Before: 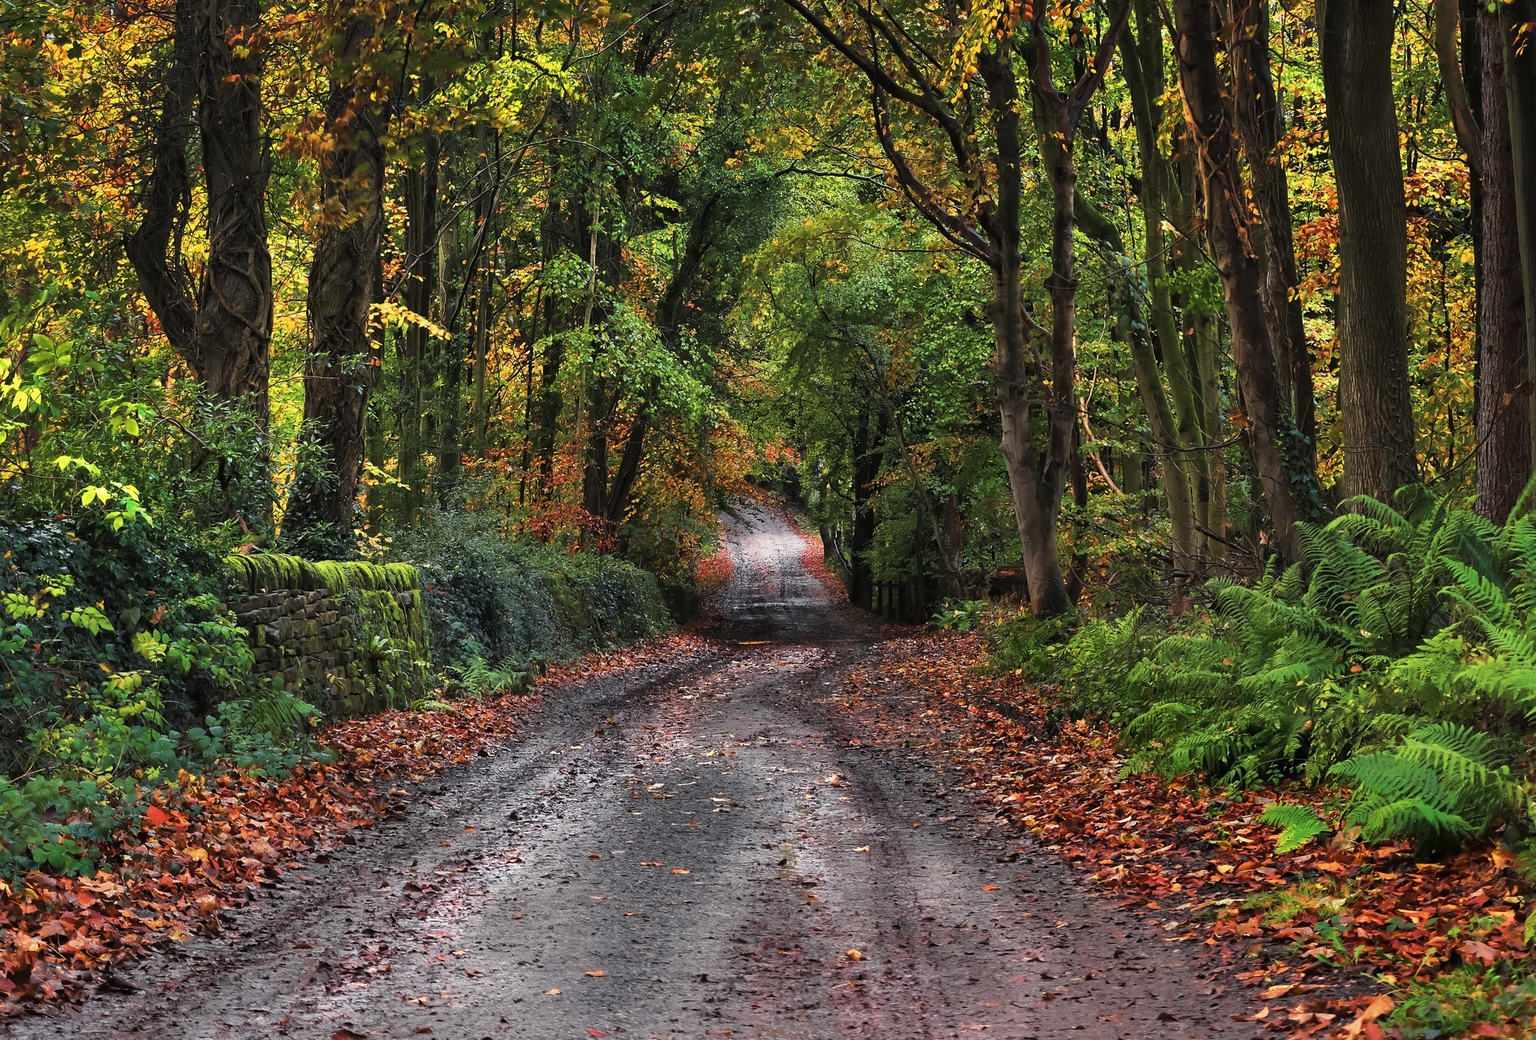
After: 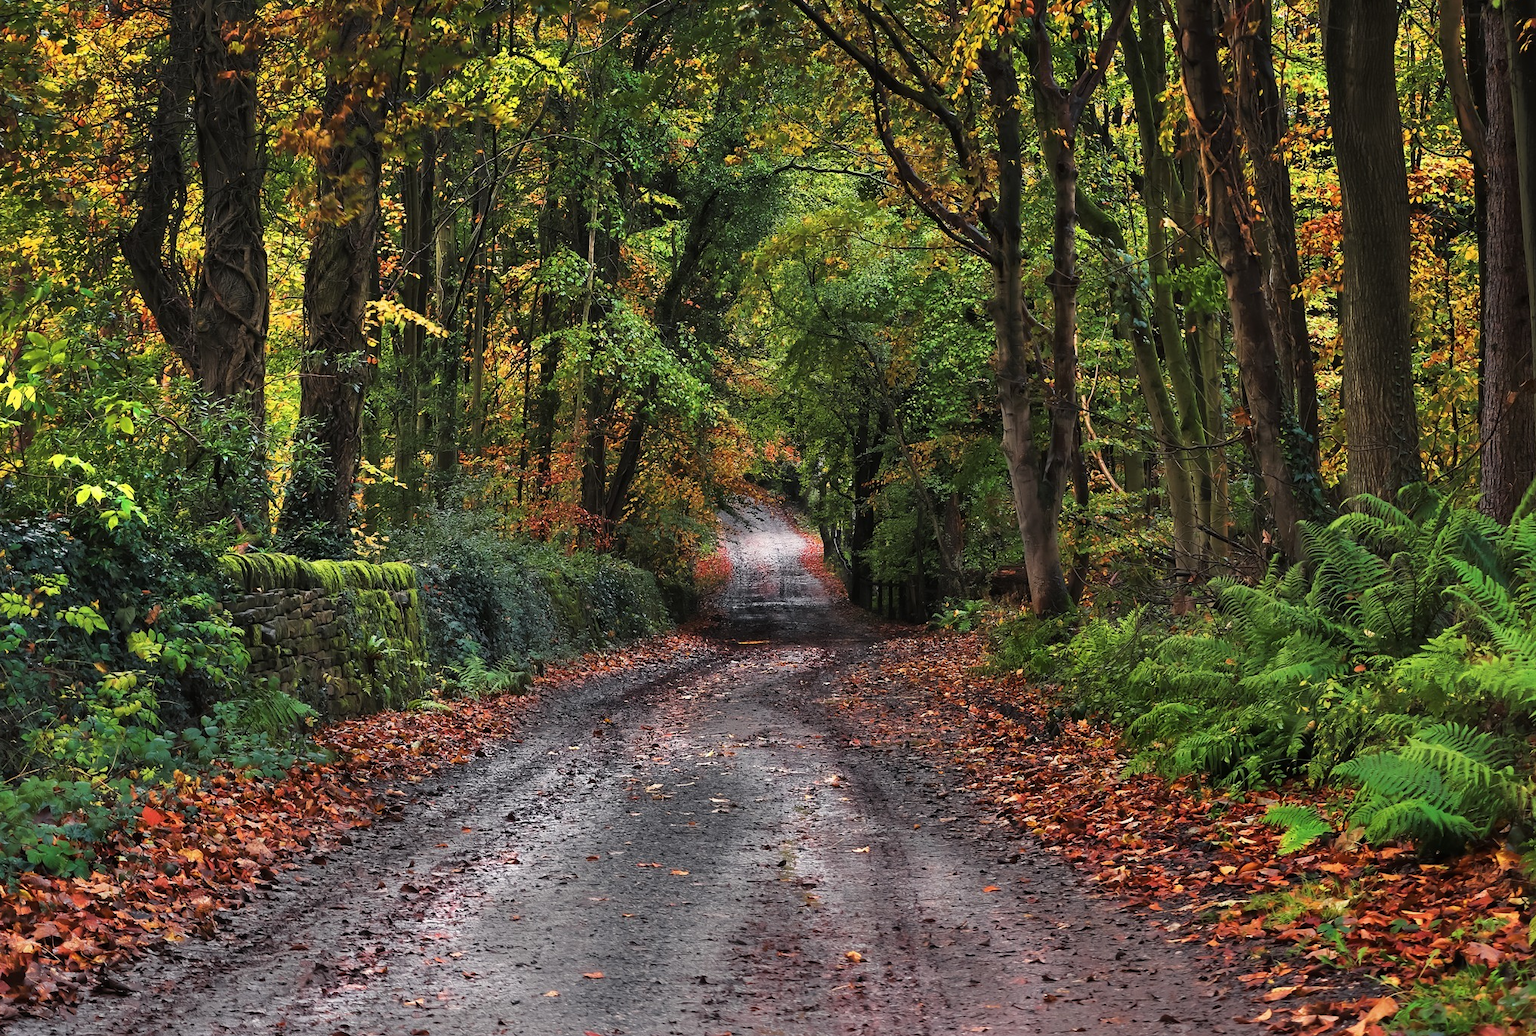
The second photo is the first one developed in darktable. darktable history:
crop: left 0.434%, top 0.485%, right 0.244%, bottom 0.386%
tone equalizer: on, module defaults
